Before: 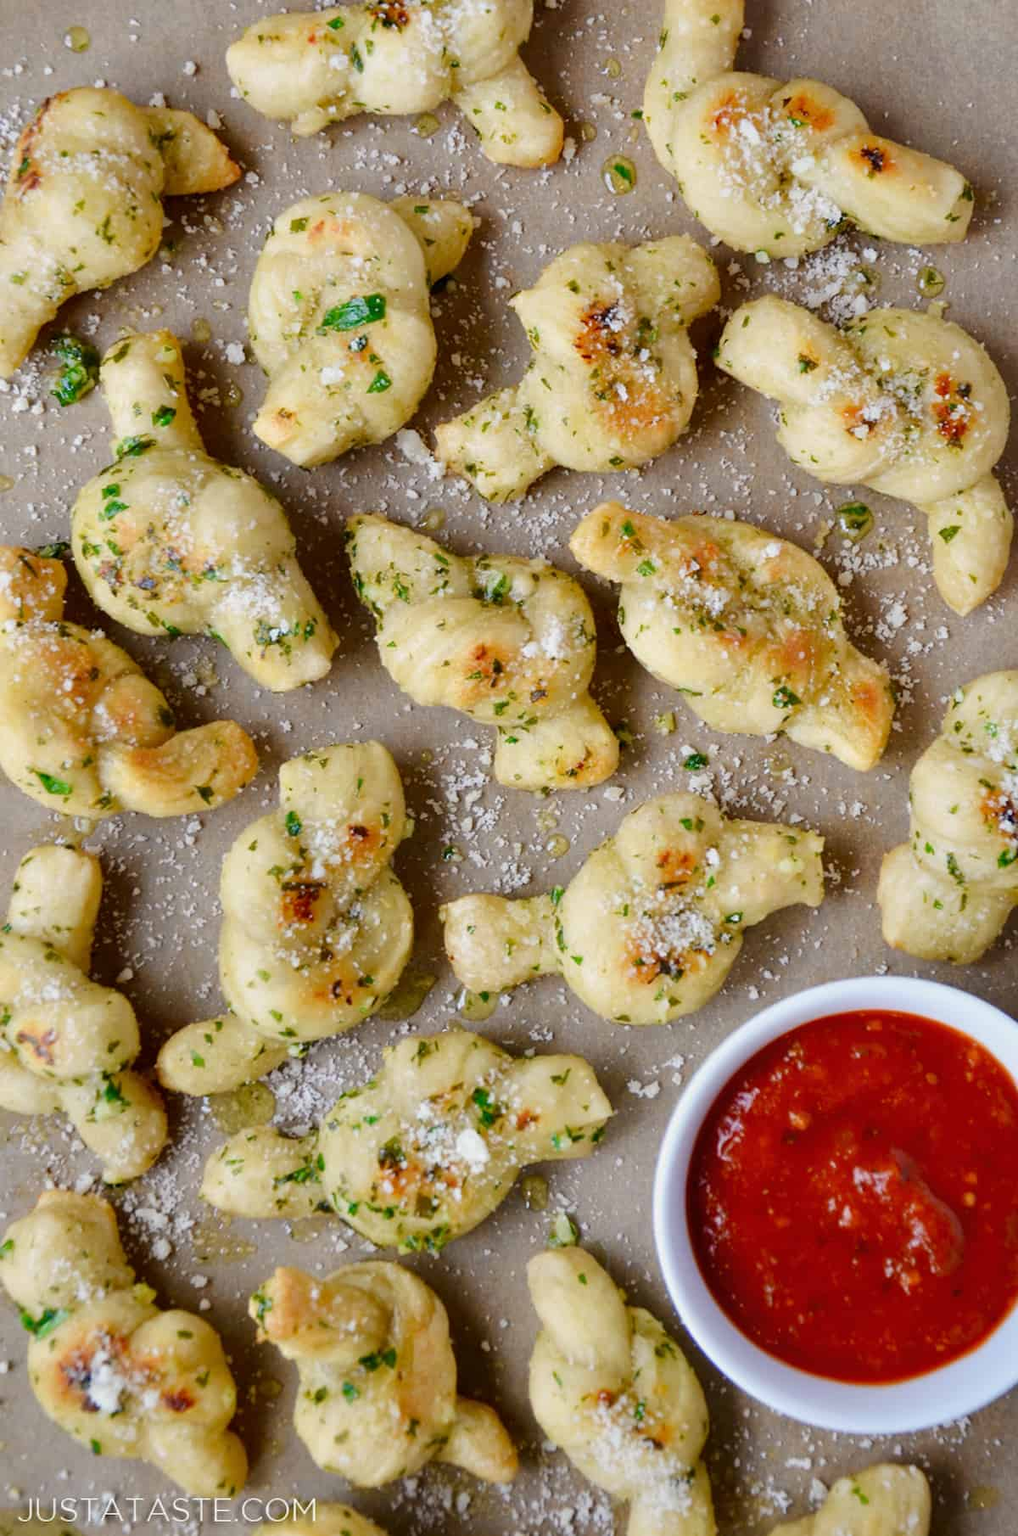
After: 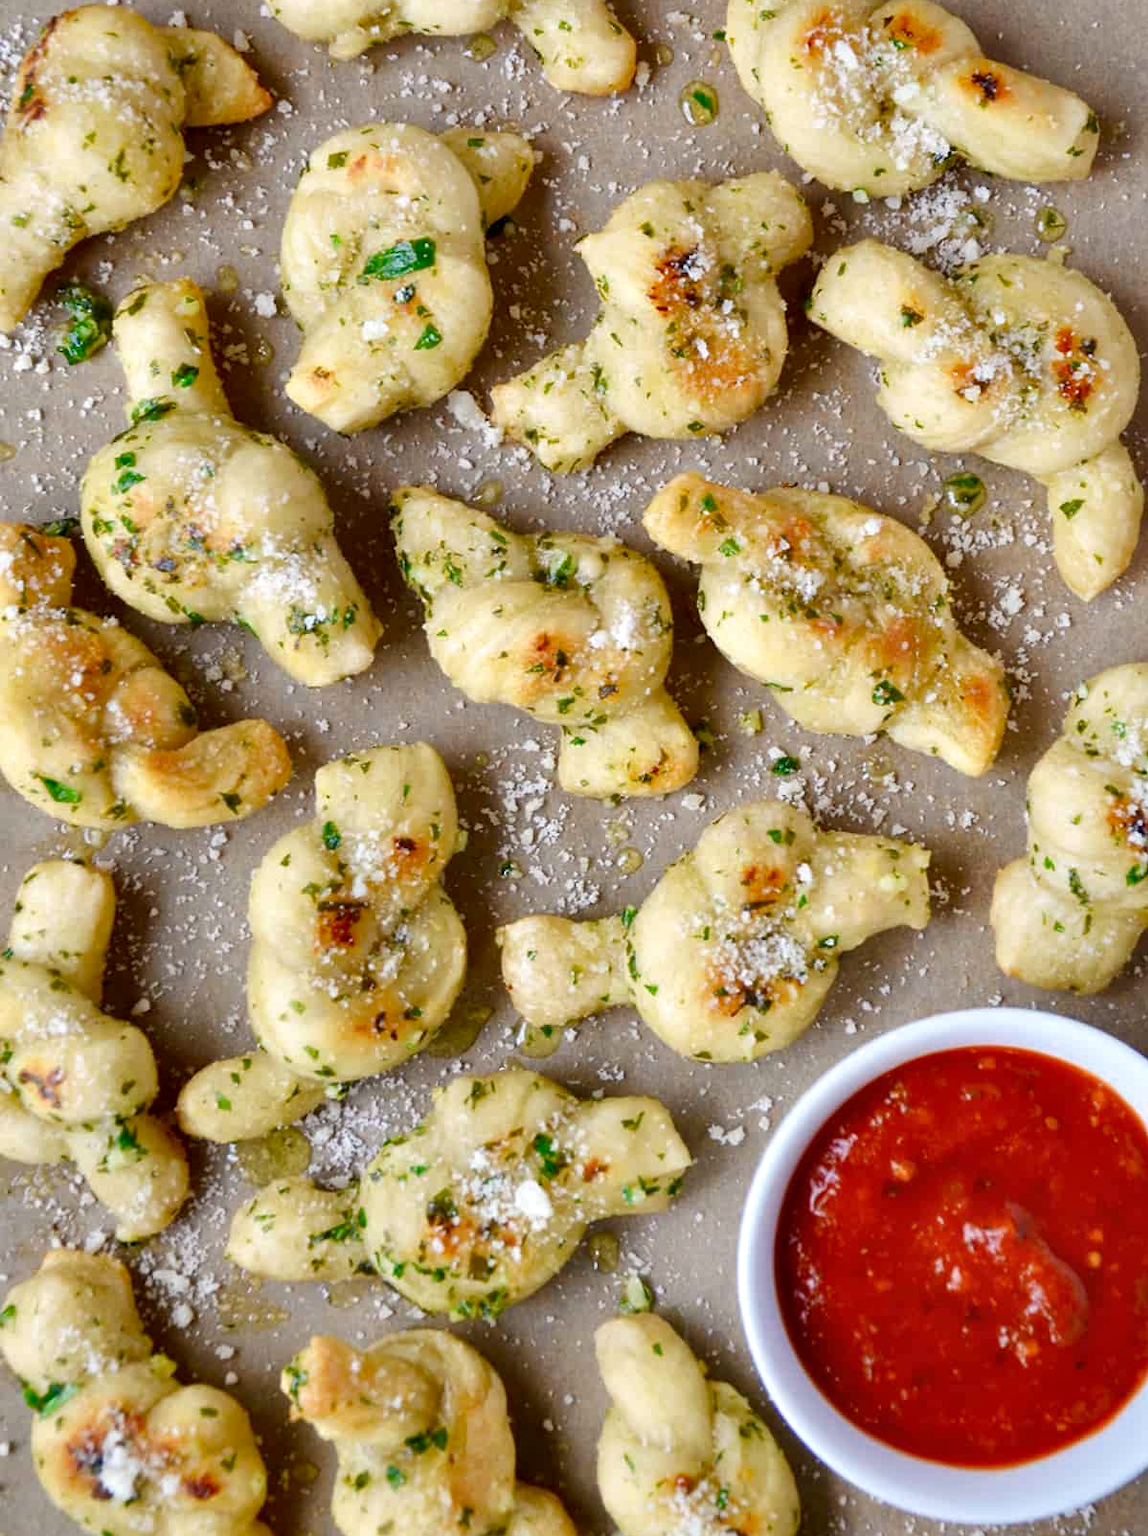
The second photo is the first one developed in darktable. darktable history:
shadows and highlights: shadows 59.65, soften with gaussian
crop and rotate: top 5.449%, bottom 5.883%
color correction: highlights b* -0.038, saturation 0.983
color zones: curves: ch0 [(0, 0.5) (0.143, 0.5) (0.286, 0.5) (0.429, 0.495) (0.571, 0.437) (0.714, 0.44) (0.857, 0.496) (1, 0.5)]
exposure: black level correction 0.002, exposure 0.3 EV, compensate highlight preservation false
